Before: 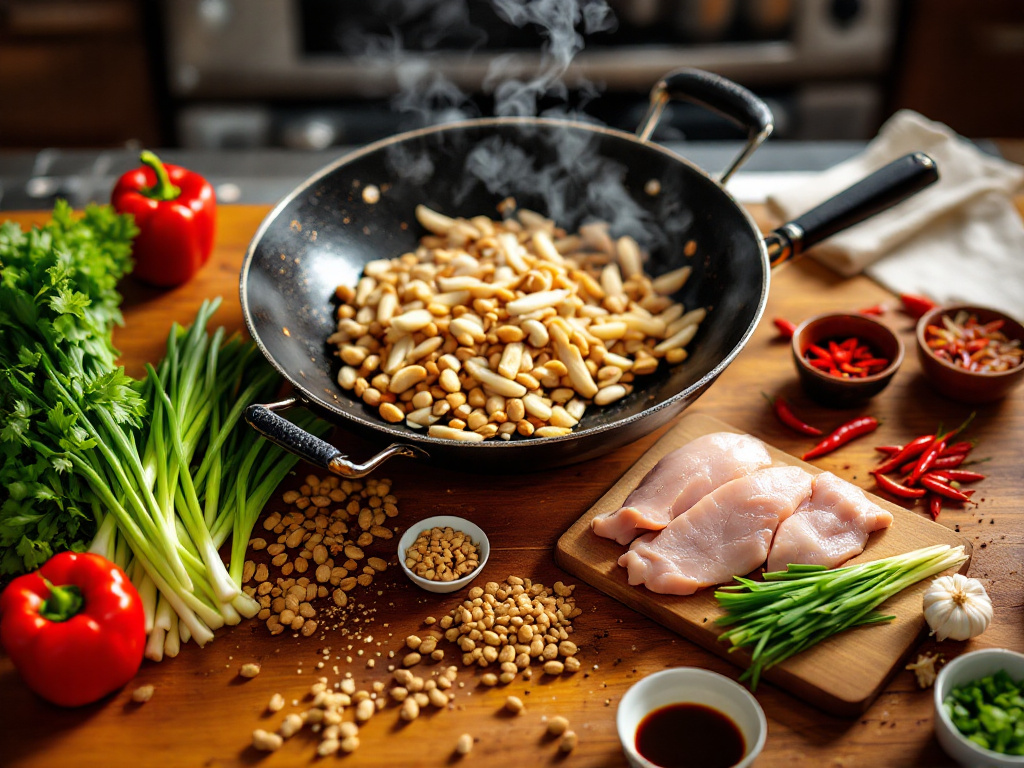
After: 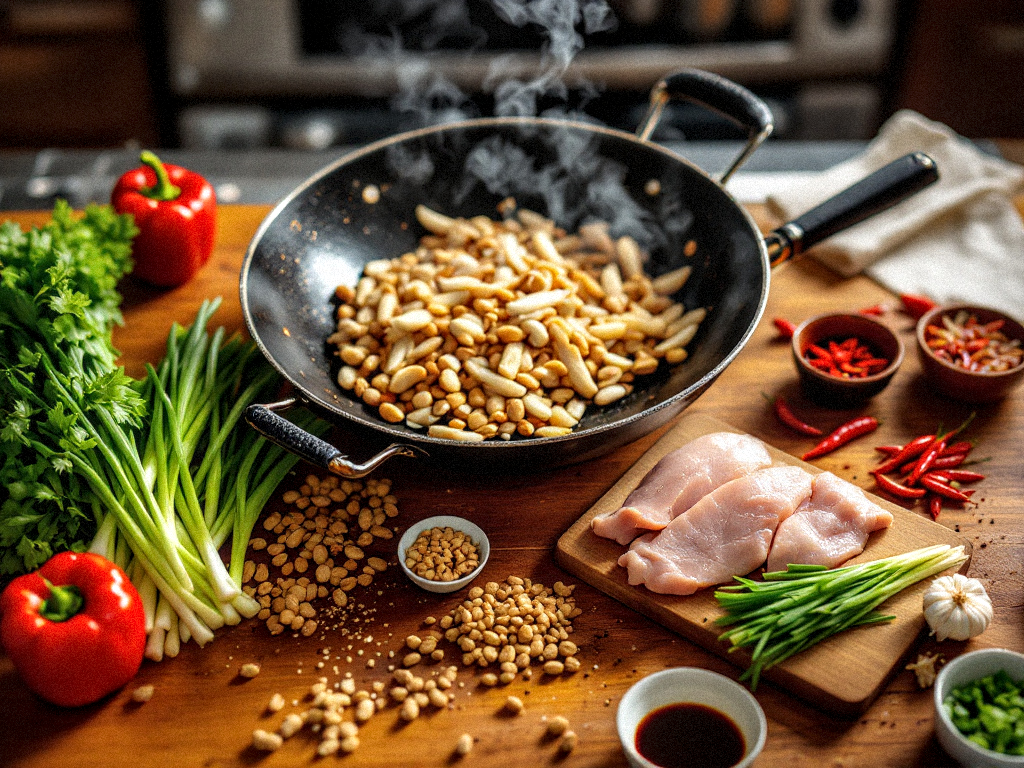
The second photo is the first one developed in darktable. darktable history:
local contrast: on, module defaults
tone equalizer: on, module defaults
grain: mid-tones bias 0%
